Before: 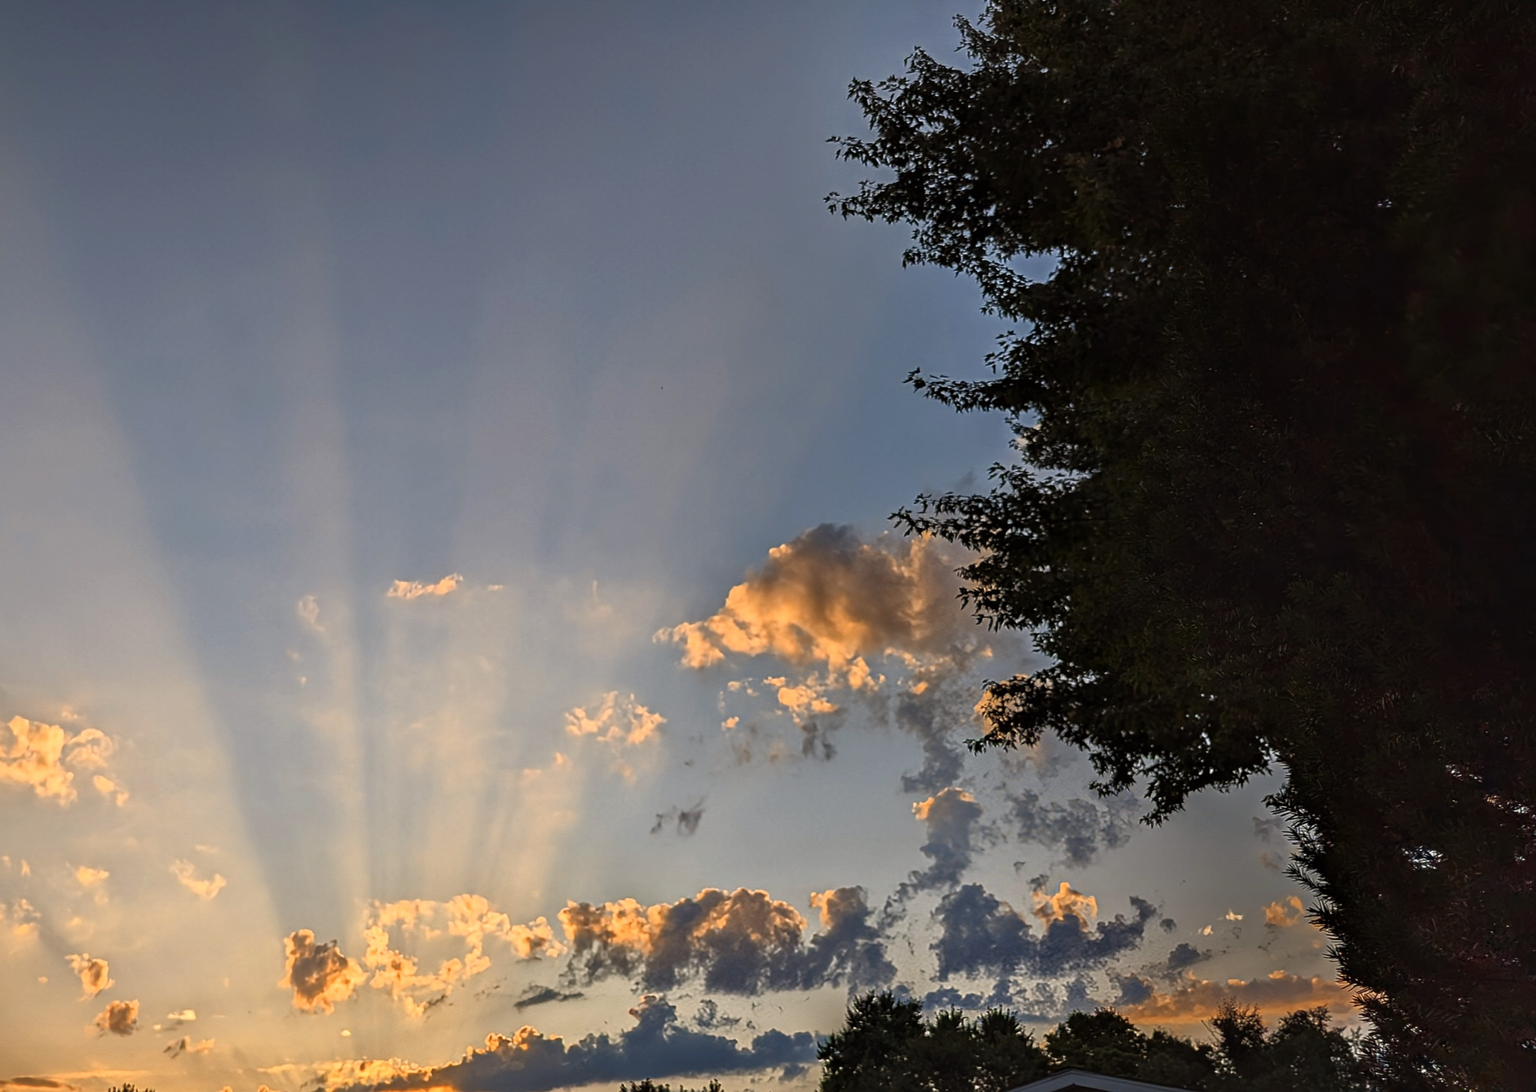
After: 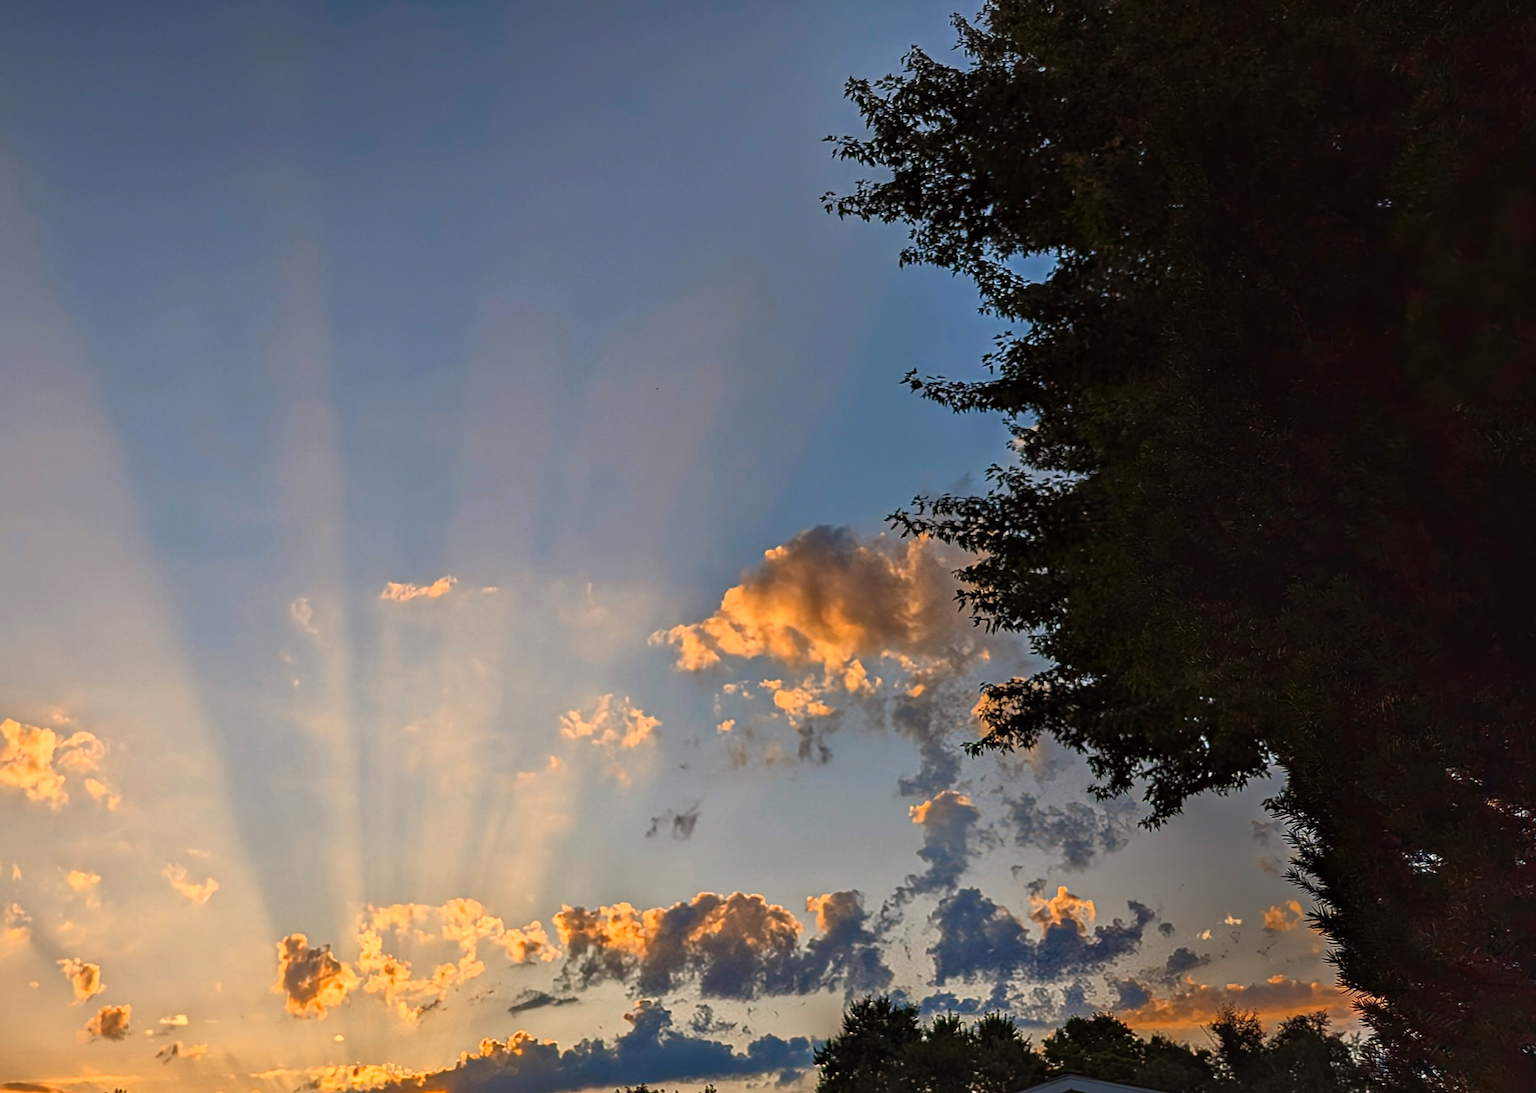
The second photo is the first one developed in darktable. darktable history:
color zones: curves: ch1 [(0.25, 0.5) (0.747, 0.71)]
crop and rotate: left 0.614%, top 0.179%, bottom 0.309%
